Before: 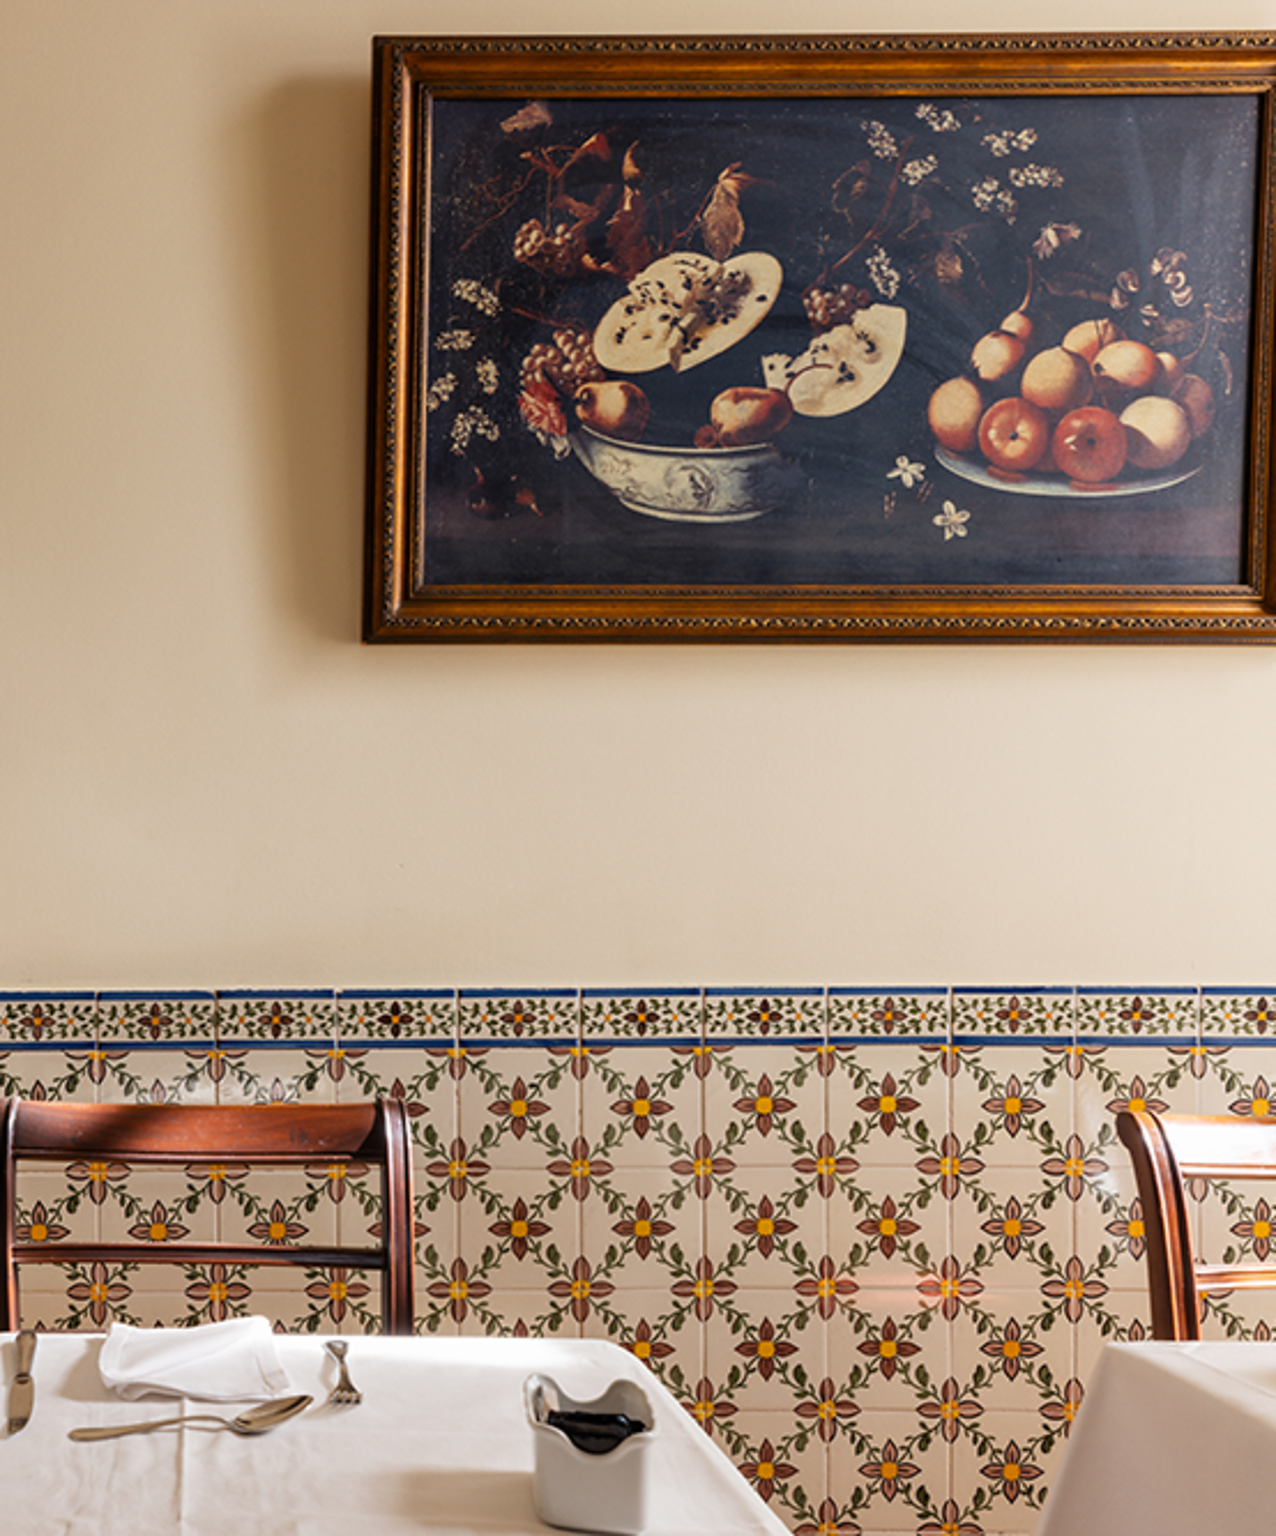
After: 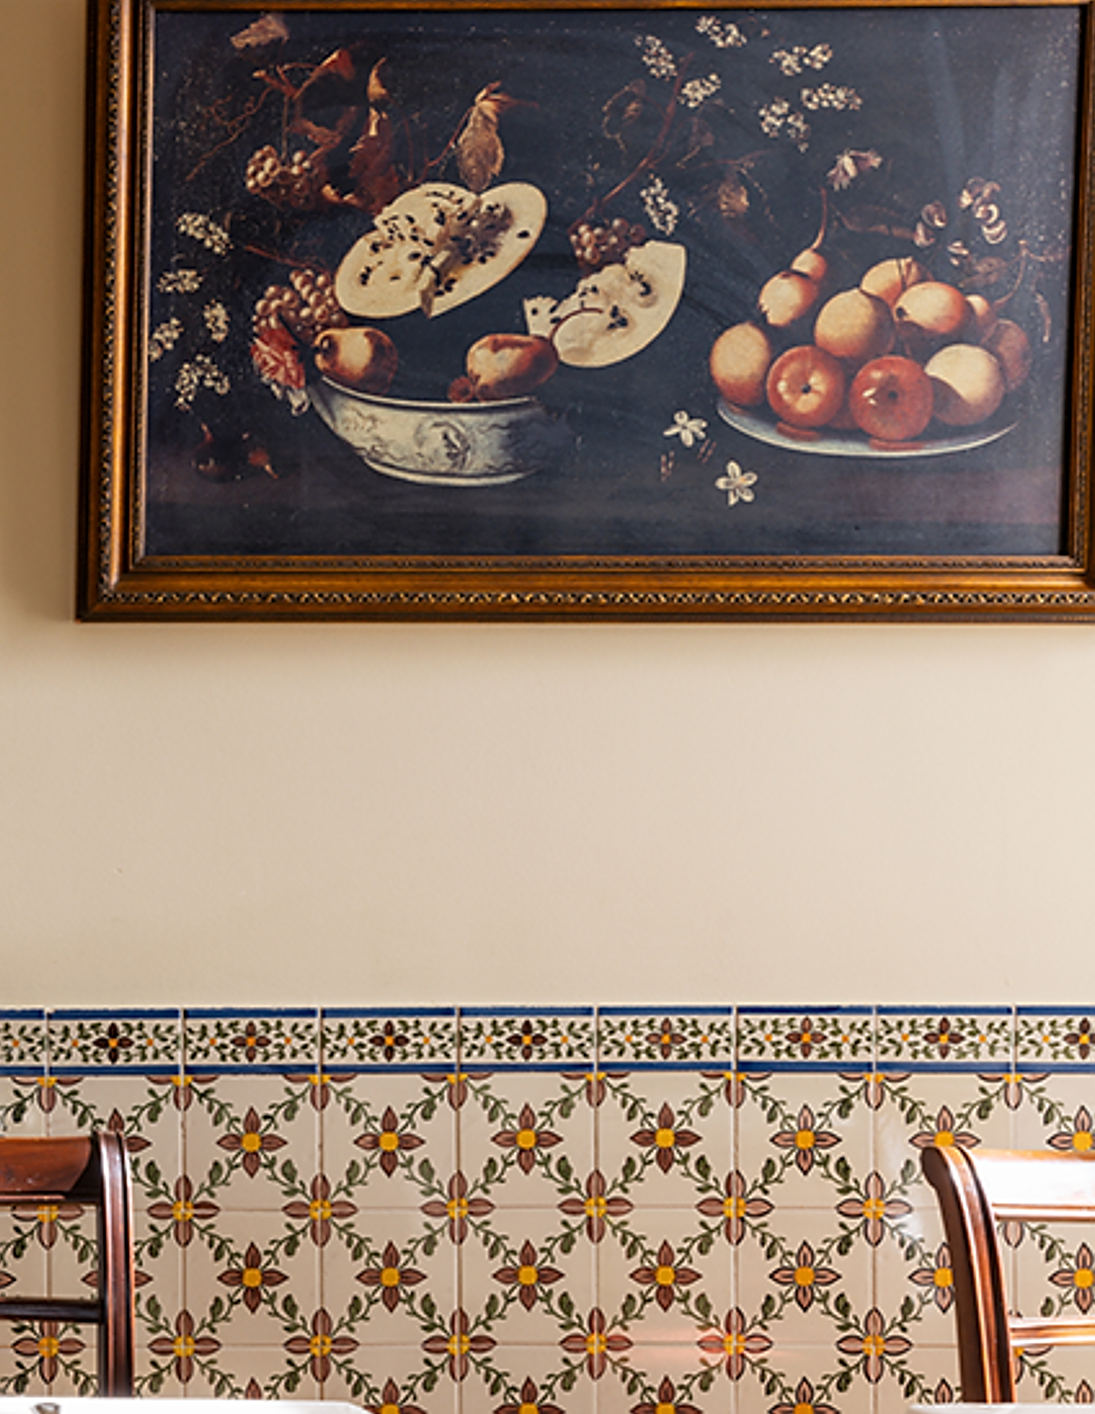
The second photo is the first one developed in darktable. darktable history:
white balance: emerald 1
crop: left 23.095%, top 5.827%, bottom 11.854%
sharpen: on, module defaults
